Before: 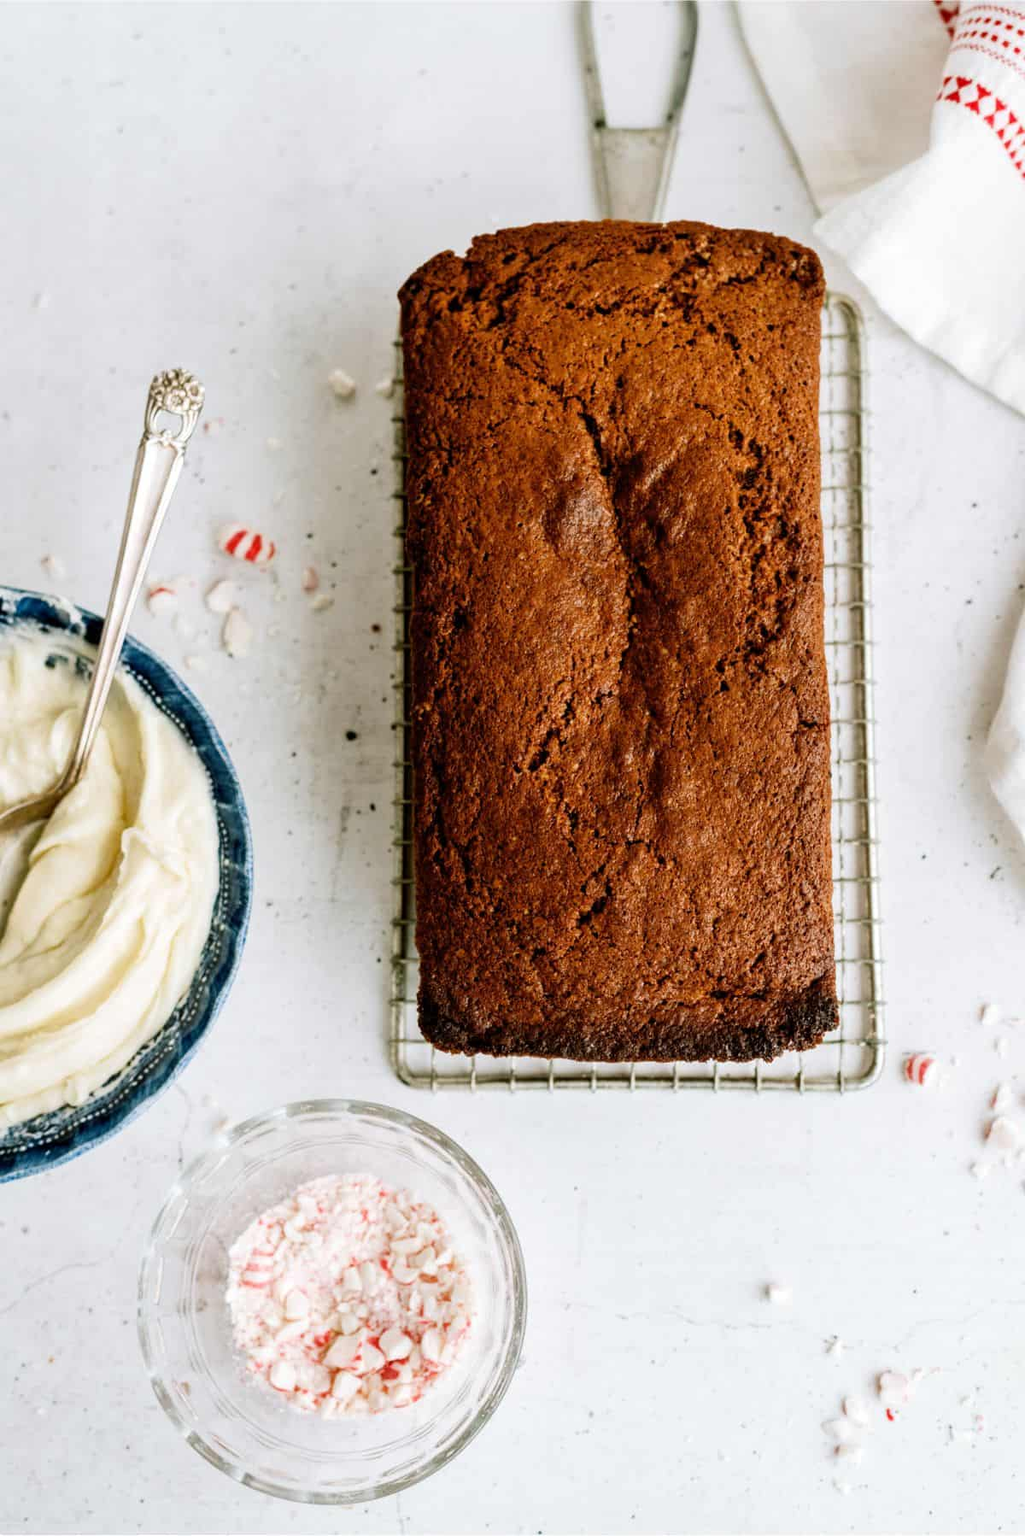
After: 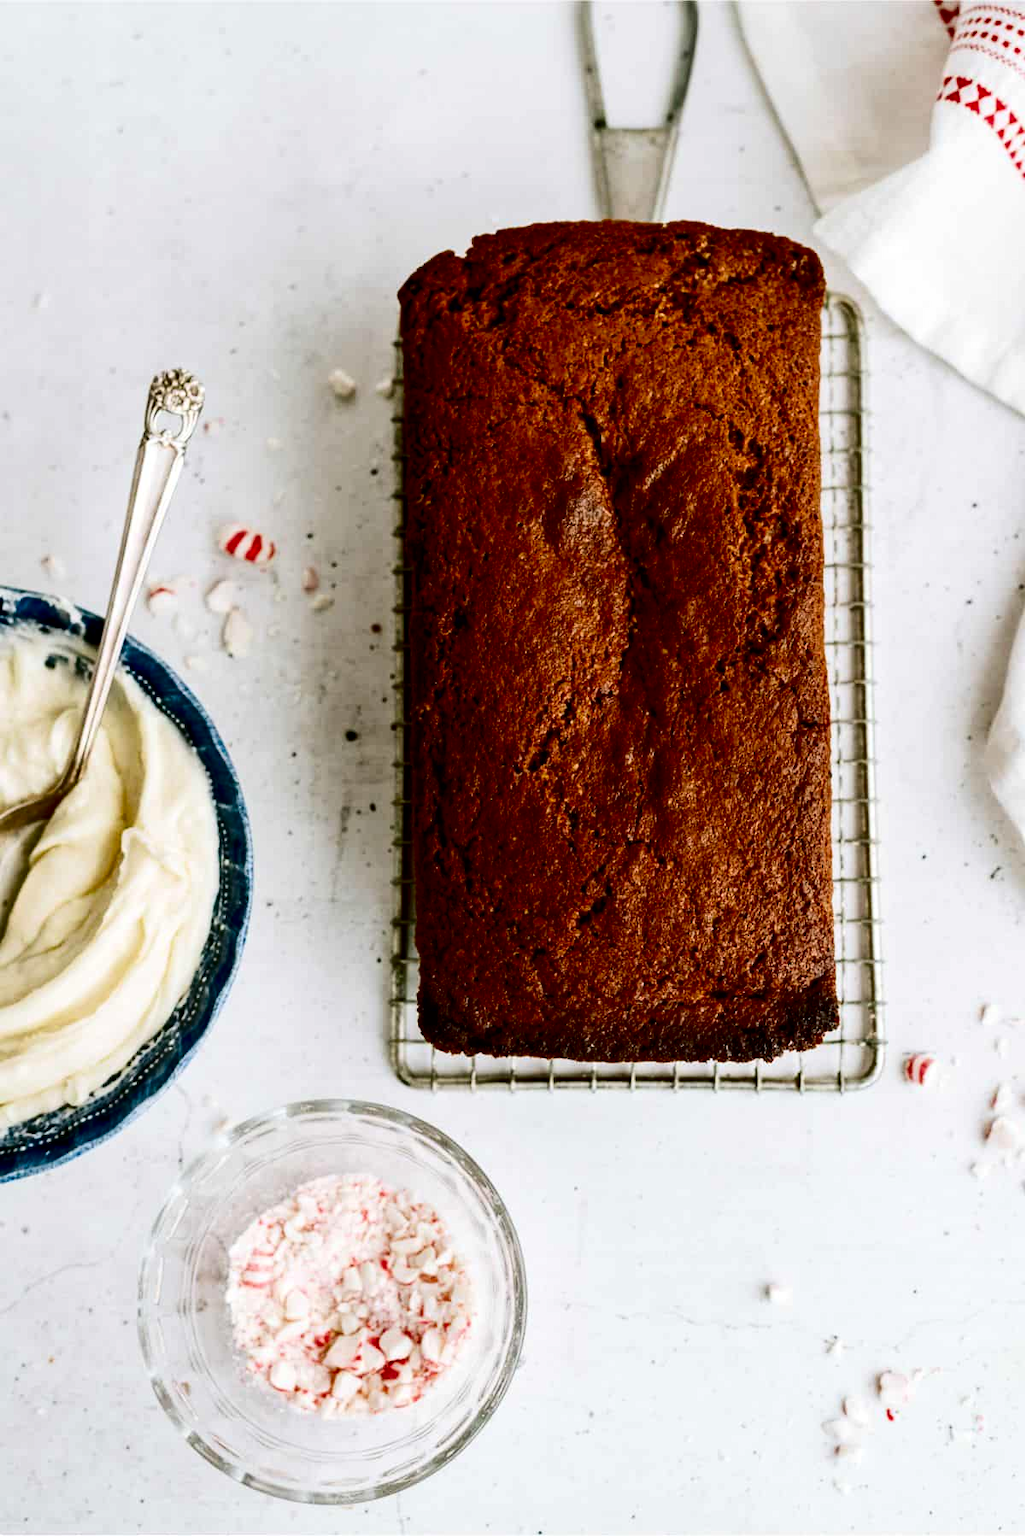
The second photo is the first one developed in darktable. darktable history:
exposure: black level correction 0.005, exposure 0.017 EV, compensate exposure bias true, compensate highlight preservation false
contrast brightness saturation: contrast 0.189, brightness -0.229, saturation 0.108
